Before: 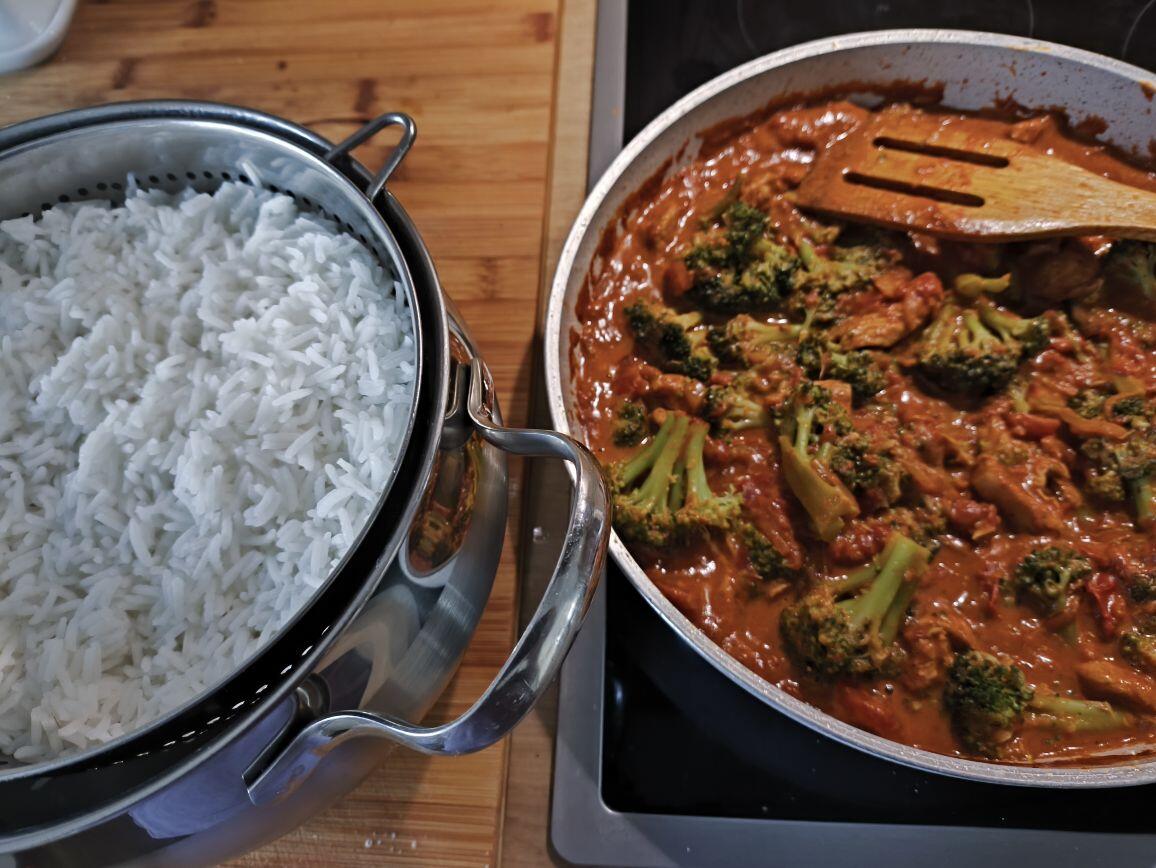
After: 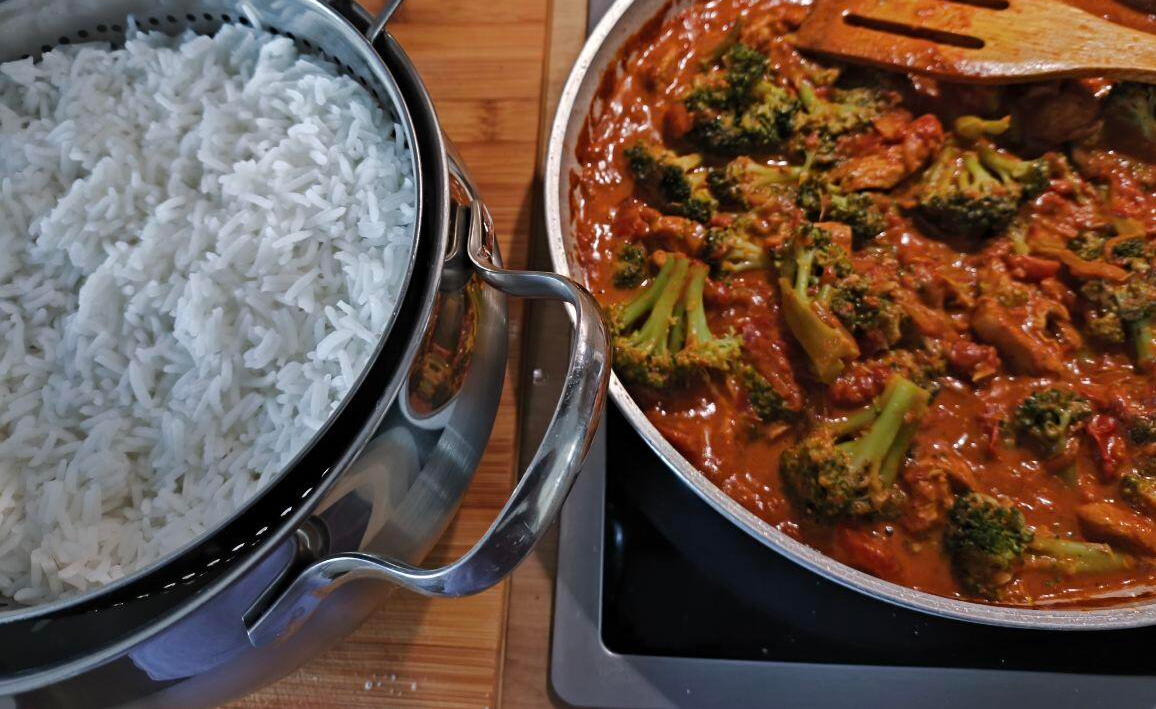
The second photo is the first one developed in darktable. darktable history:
crop and rotate: top 18.222%
